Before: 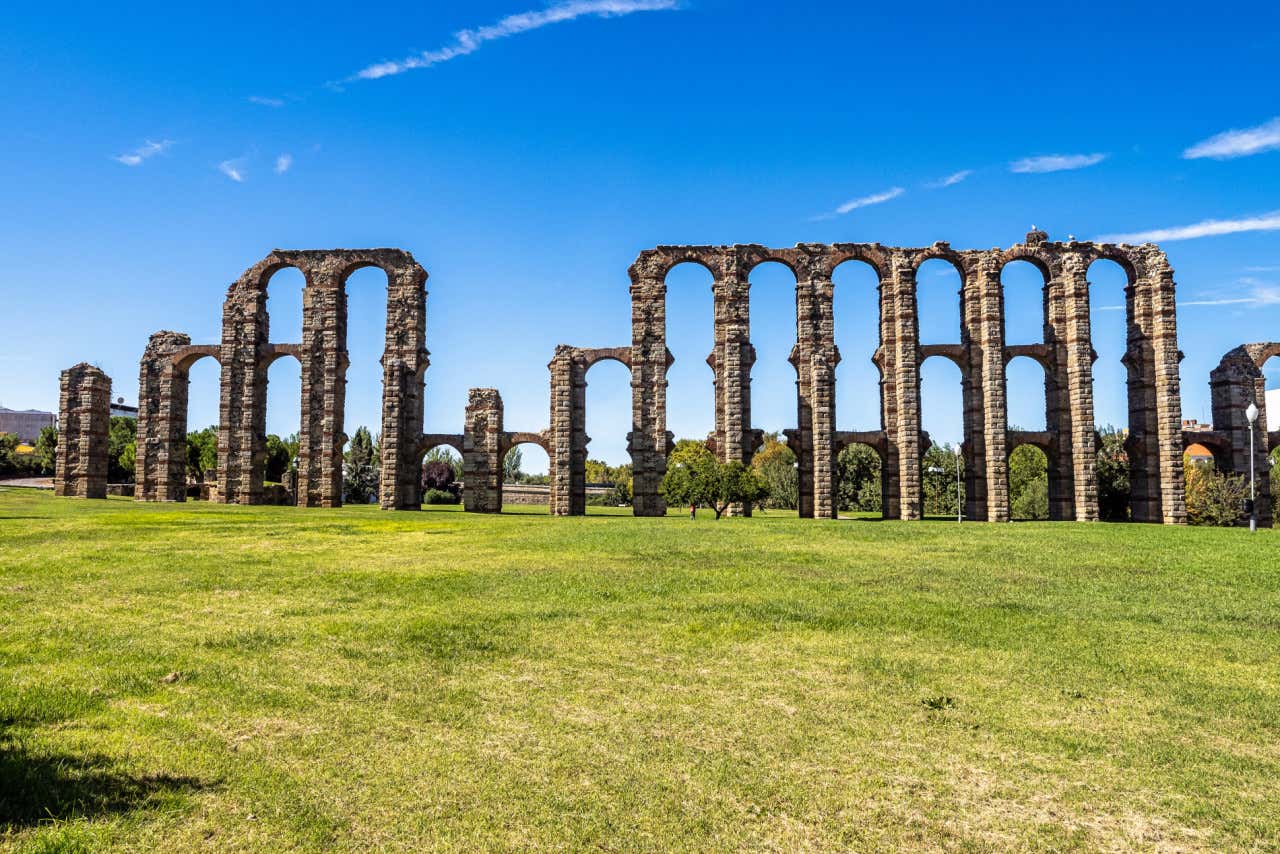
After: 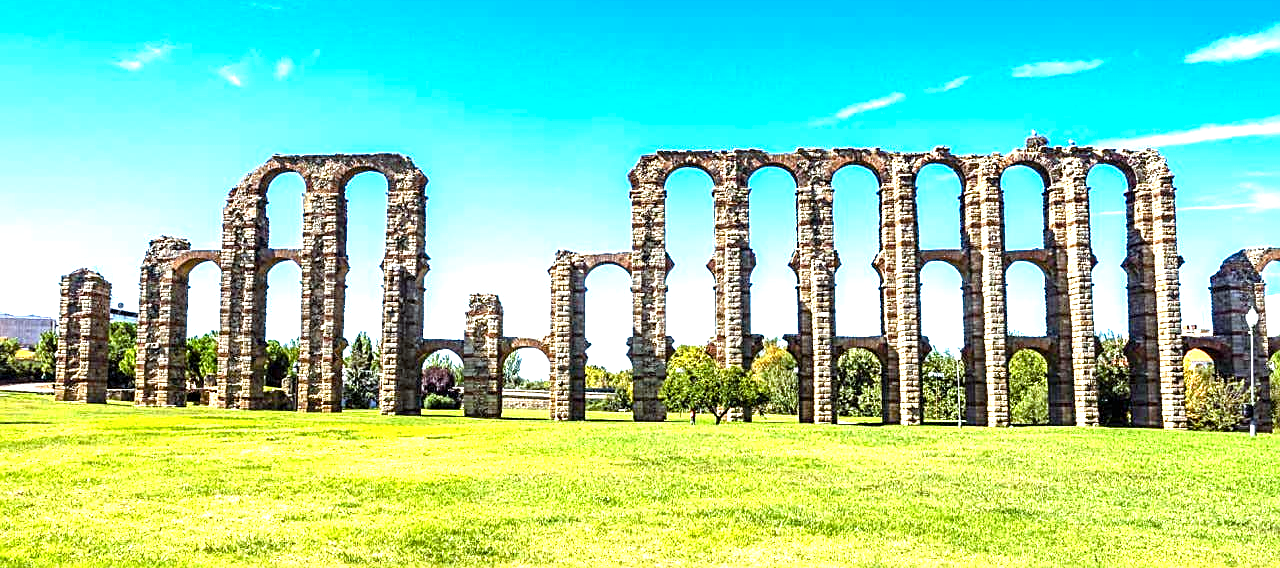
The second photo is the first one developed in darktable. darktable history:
color balance rgb: perceptual saturation grading › global saturation 0.256%, perceptual saturation grading › highlights -18.236%, perceptual saturation grading › mid-tones 7.233%, perceptual saturation grading › shadows 28.335%, global vibrance 20%
crop: top 11.164%, bottom 22.251%
exposure: exposure 1.497 EV, compensate highlight preservation false
base curve: curves: ch0 [(0, 0) (0.303, 0.277) (1, 1)], preserve colors none
tone equalizer: edges refinement/feathering 500, mask exposure compensation -1.57 EV, preserve details no
sharpen: on, module defaults
color calibration: output colorfulness [0, 0.315, 0, 0], illuminant as shot in camera, x 0.36, y 0.362, temperature 4553.12 K
